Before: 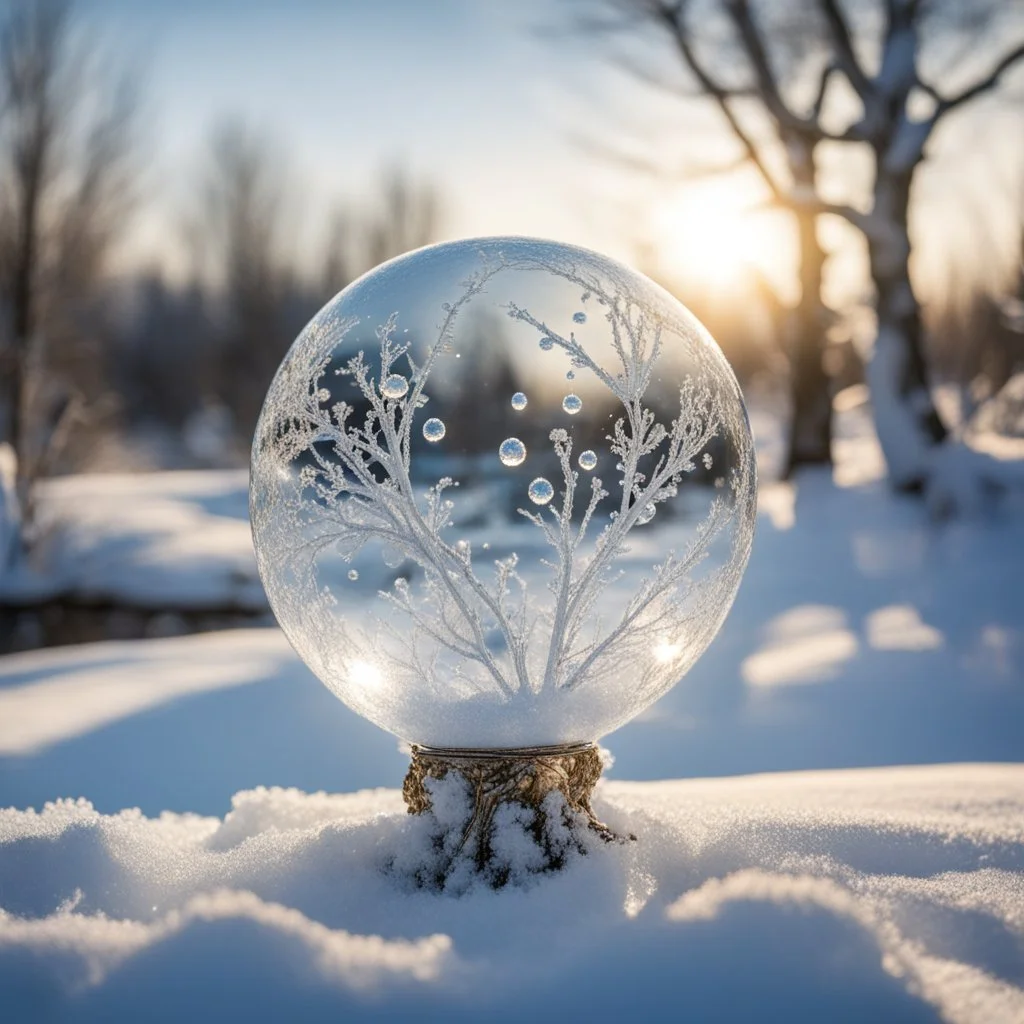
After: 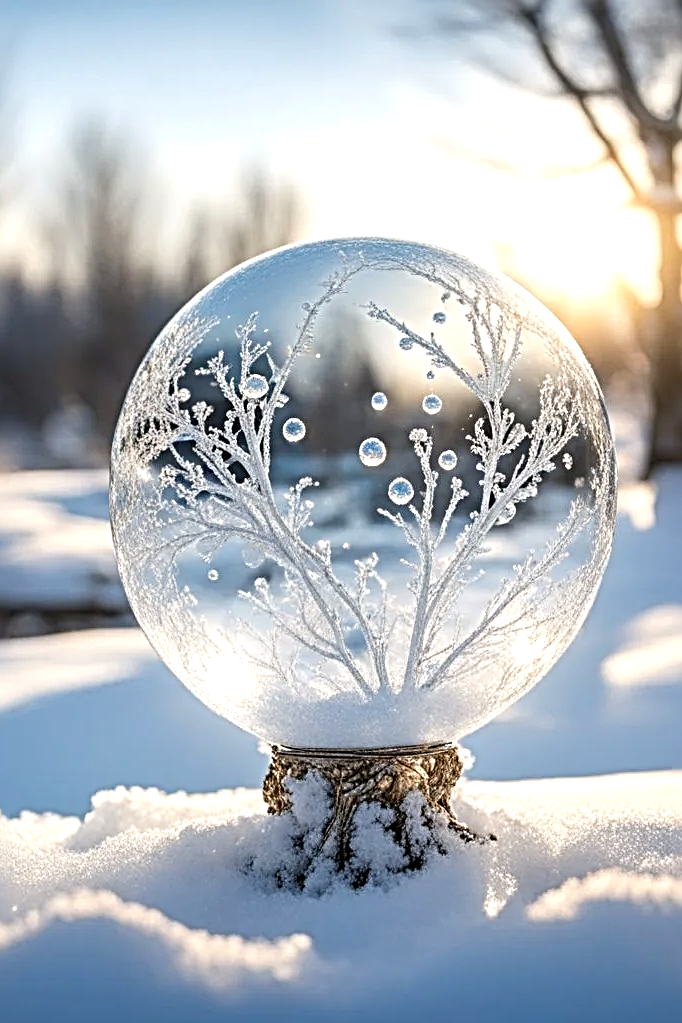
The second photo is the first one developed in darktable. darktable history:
sharpen: radius 3.742, amount 0.943
exposure: black level correction 0, exposure 0.499 EV, compensate highlight preservation false
crop and rotate: left 13.683%, right 19.715%
